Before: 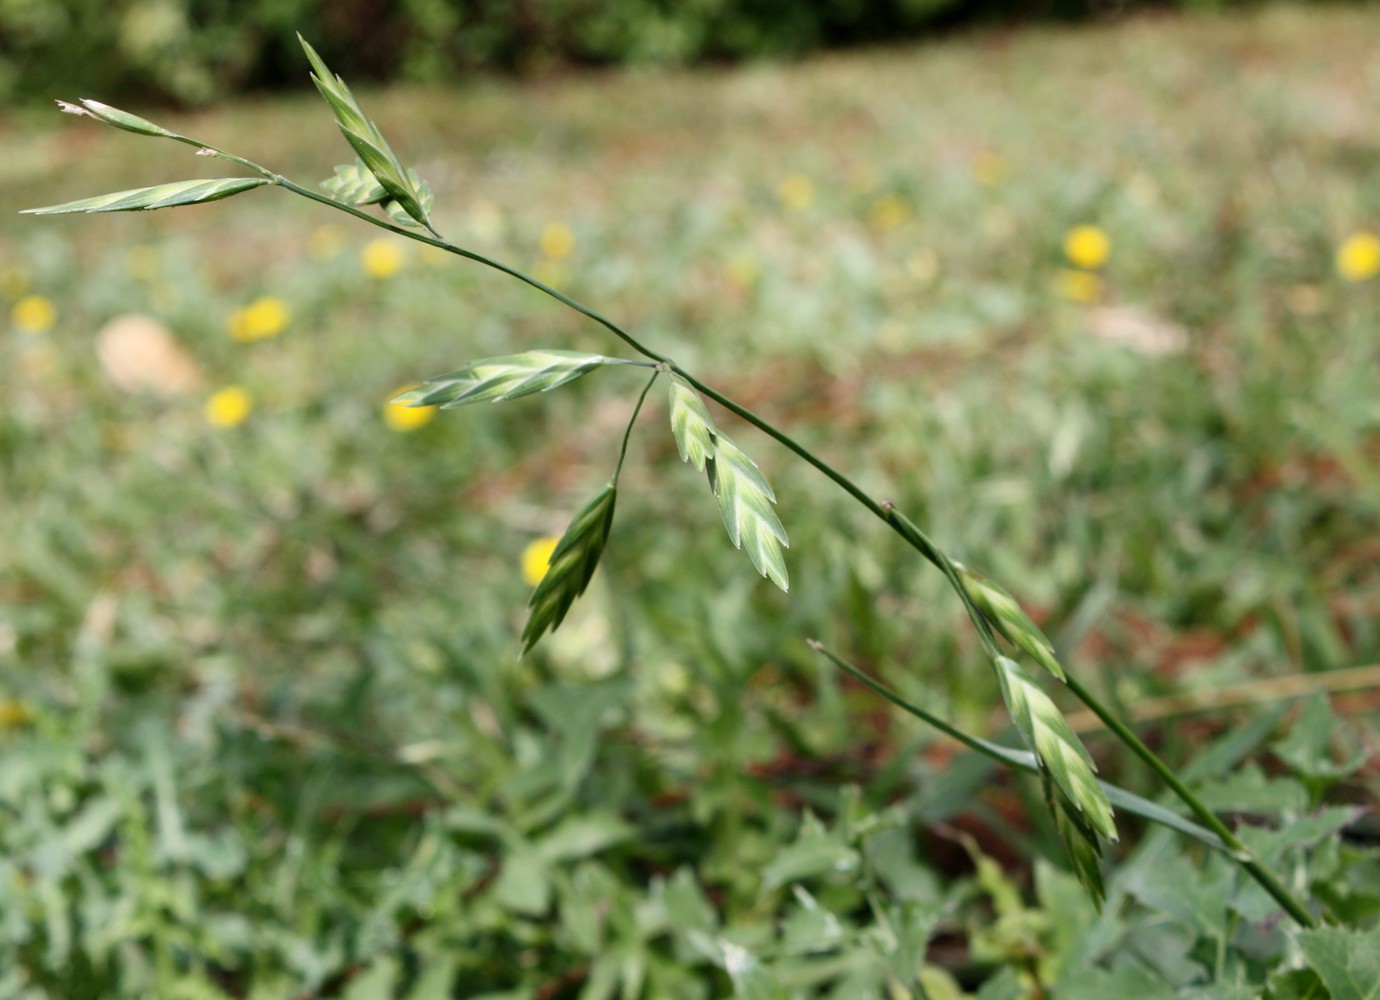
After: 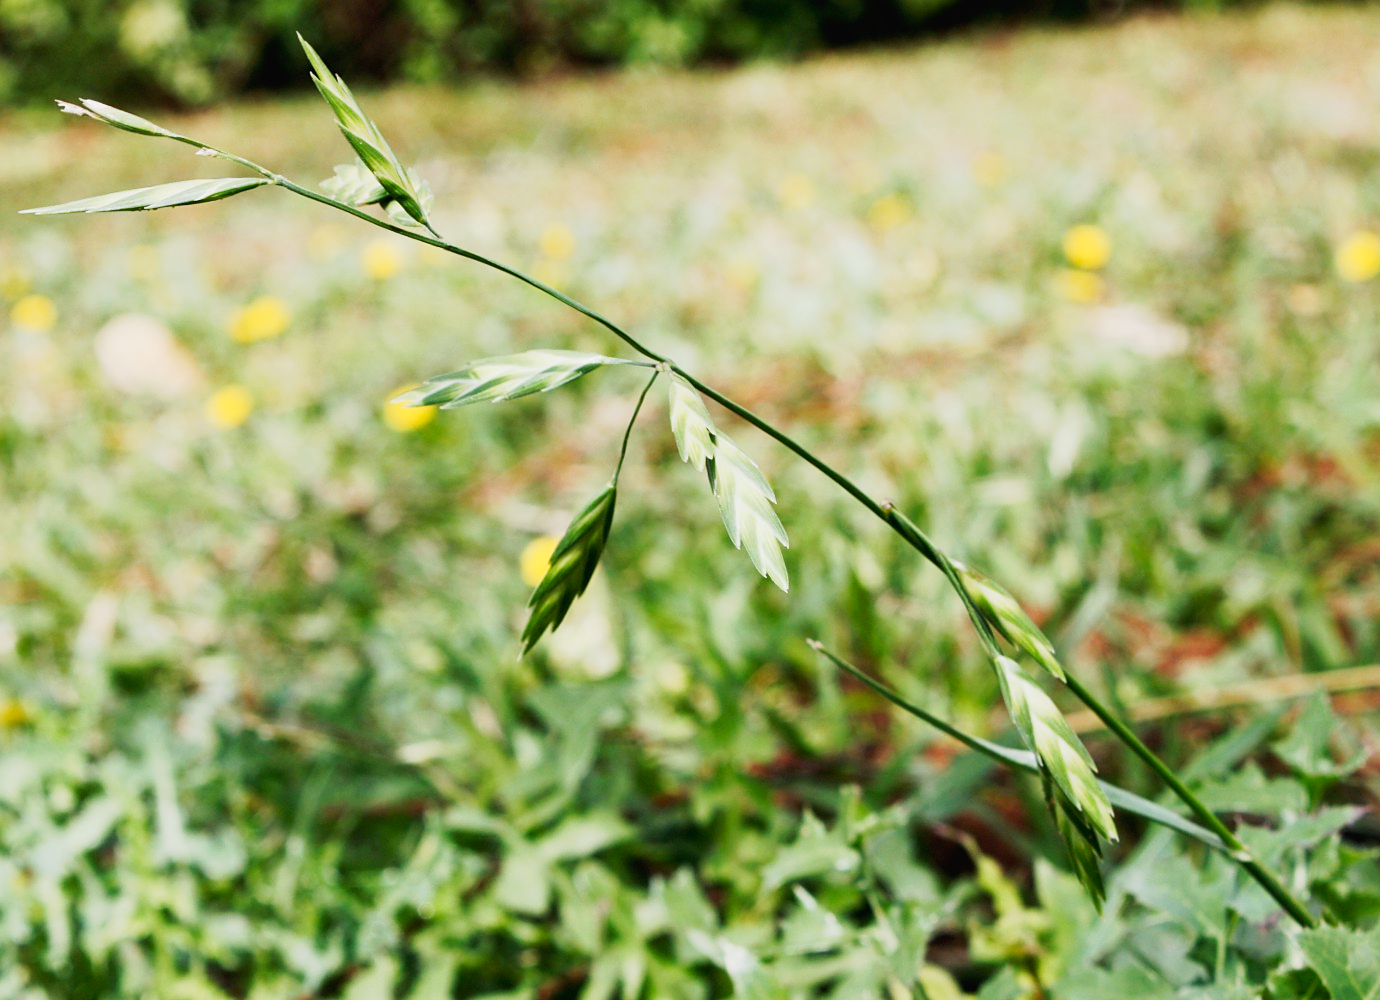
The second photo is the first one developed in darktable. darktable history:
sharpen: amount 0.21
tone curve: curves: ch0 [(0, 0.015) (0.037, 0.022) (0.131, 0.116) (0.316, 0.345) (0.49, 0.615) (0.677, 0.82) (0.813, 0.891) (1, 0.955)]; ch1 [(0, 0) (0.366, 0.367) (0.475, 0.462) (0.494, 0.496) (0.504, 0.497) (0.554, 0.571) (0.618, 0.668) (1, 1)]; ch2 [(0, 0) (0.333, 0.346) (0.375, 0.375) (0.435, 0.424) (0.476, 0.492) (0.502, 0.499) (0.525, 0.522) (0.558, 0.575) (0.614, 0.656) (1, 1)], preserve colors none
